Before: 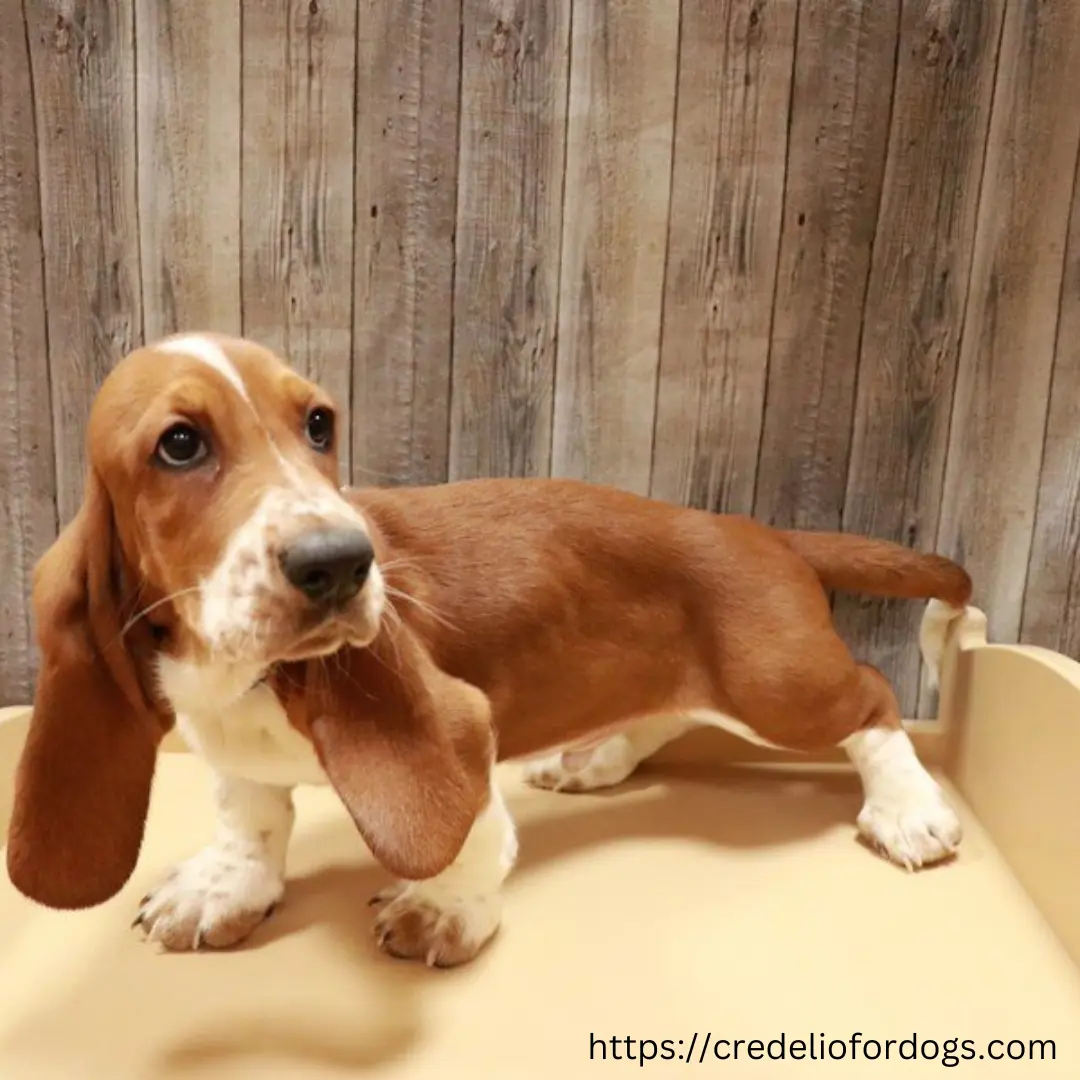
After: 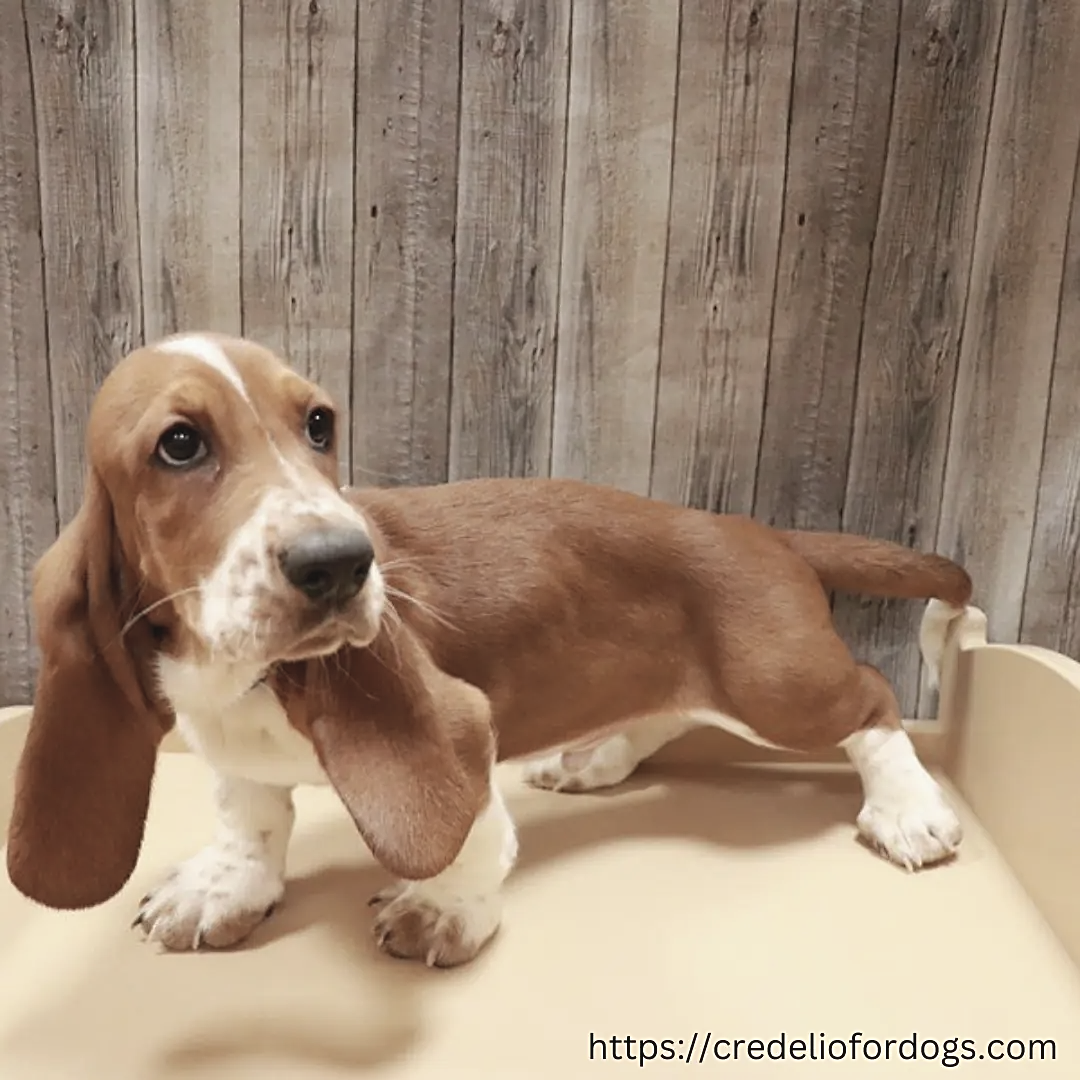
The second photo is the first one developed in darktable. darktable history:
contrast brightness saturation: contrast -0.059, saturation -0.406
tone equalizer: edges refinement/feathering 500, mask exposure compensation -1.57 EV, preserve details no
sharpen: on, module defaults
exposure: black level correction -0.003, exposure 0.042 EV, compensate highlight preservation false
